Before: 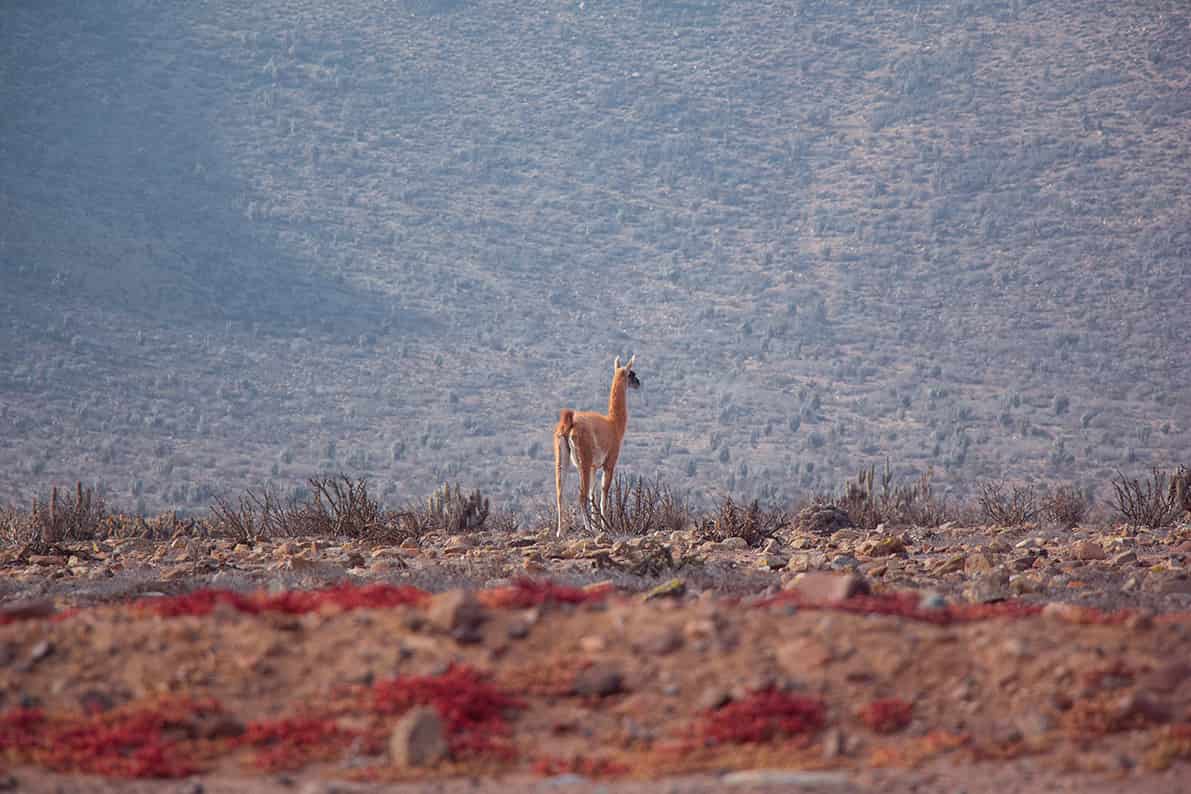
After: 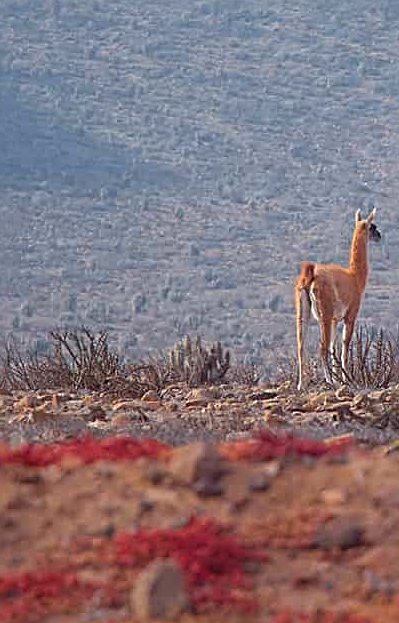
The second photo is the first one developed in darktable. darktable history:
crop and rotate: left 21.77%, top 18.528%, right 44.676%, bottom 2.997%
lowpass: radius 0.1, contrast 0.85, saturation 1.1, unbound 0
sharpen: radius 2.817, amount 0.715
